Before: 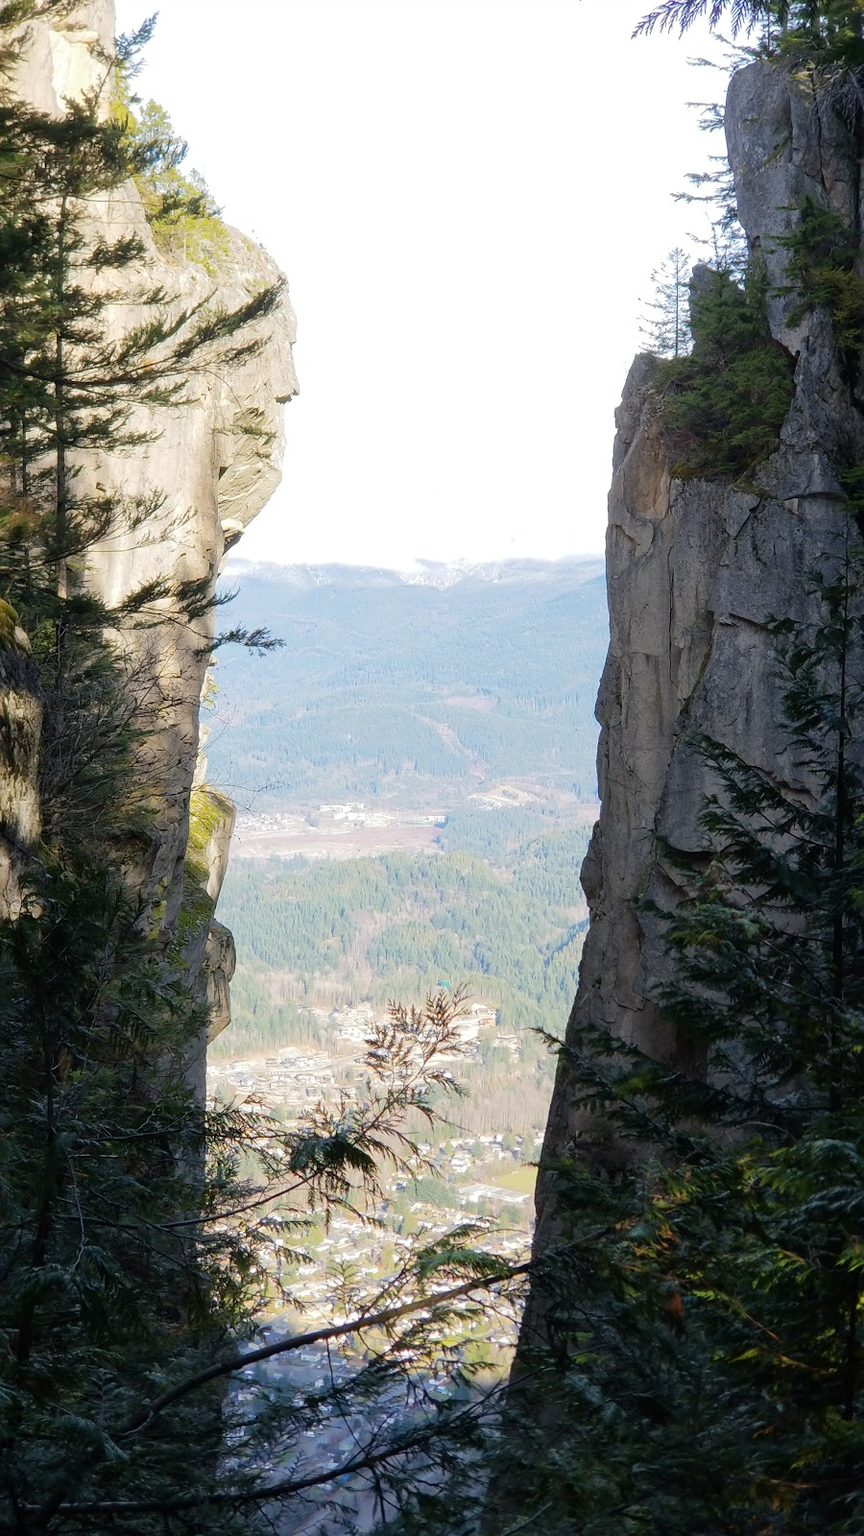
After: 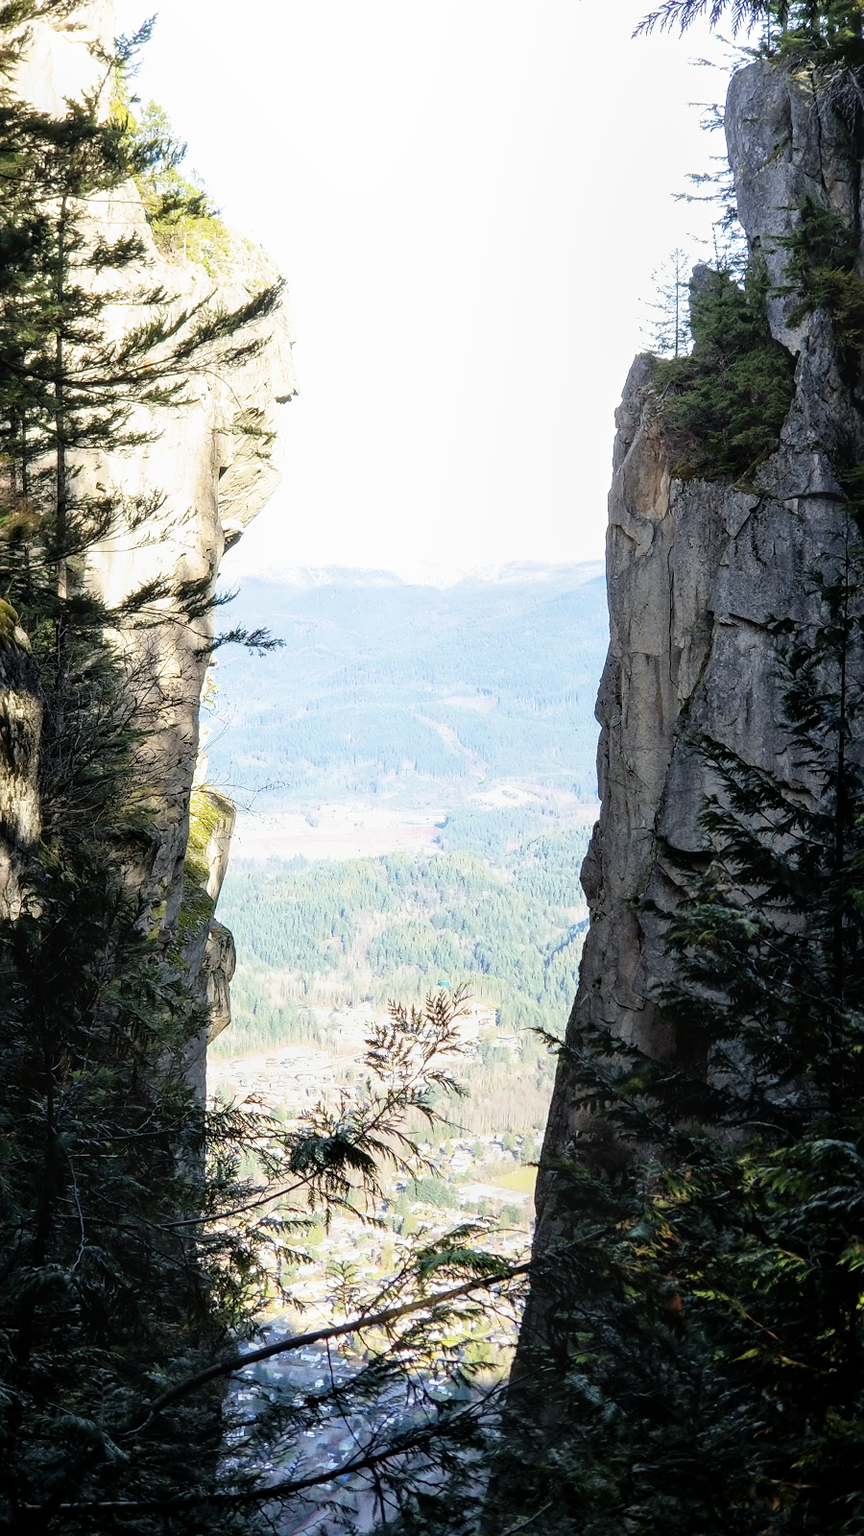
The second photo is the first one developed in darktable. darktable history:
filmic rgb: white relative exposure 2.34 EV, hardness 6.59
local contrast: on, module defaults
exposure: exposure 0.258 EV
white balance: red 0.978, blue 0.999
